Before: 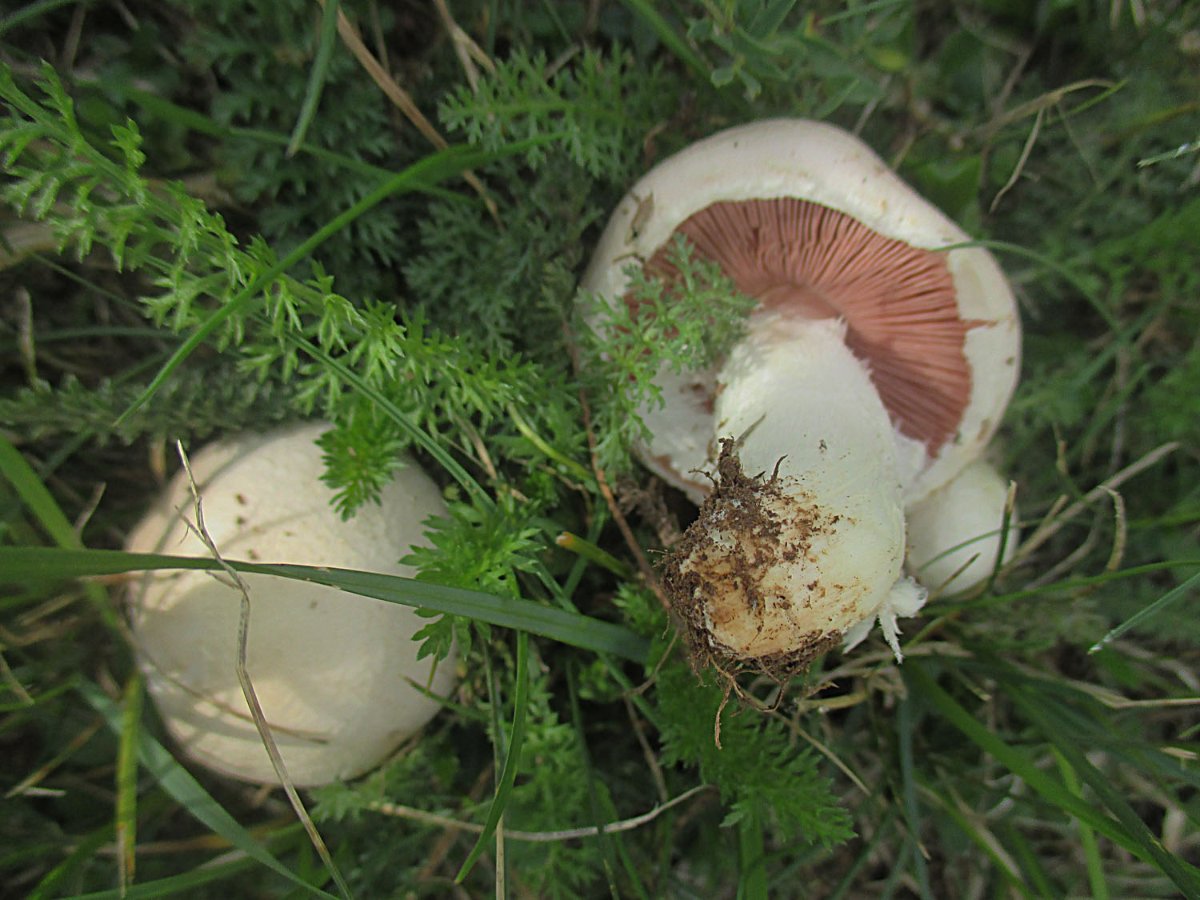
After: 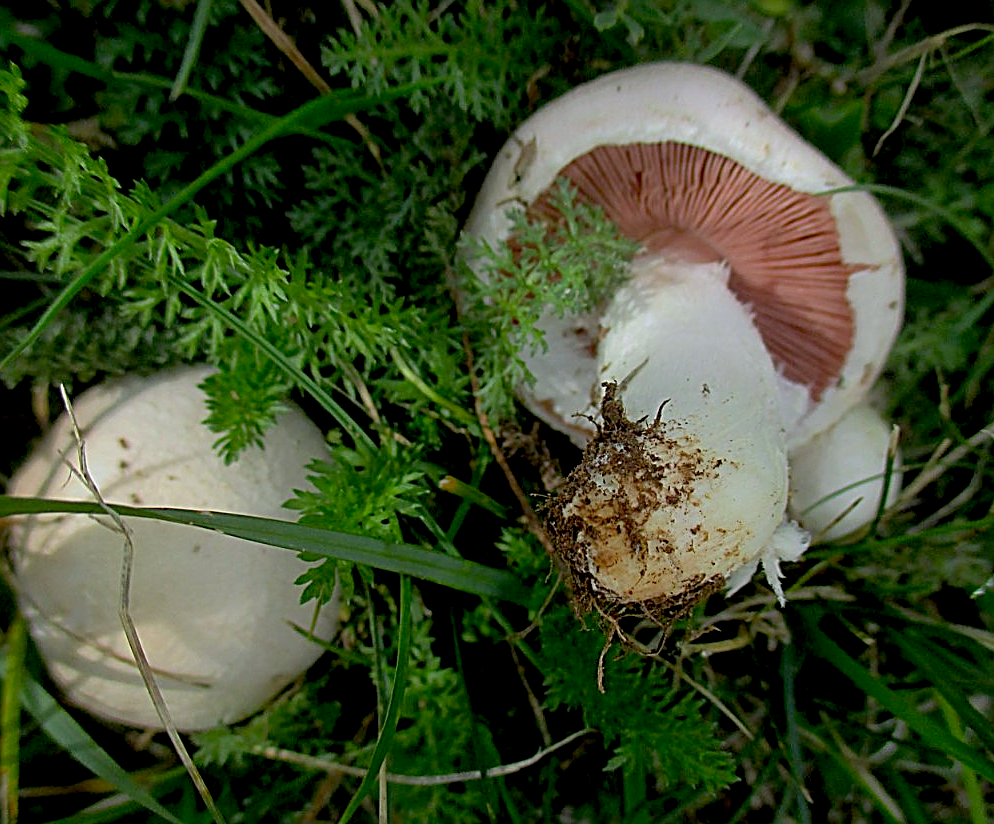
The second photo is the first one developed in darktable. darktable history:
color calibration: illuminant as shot in camera, x 0.358, y 0.373, temperature 4628.91 K
sharpen: on, module defaults
crop: left 9.807%, top 6.259%, right 7.334%, bottom 2.177%
exposure: black level correction 0.029, exposure -0.073 EV, compensate highlight preservation false
white balance: emerald 1
